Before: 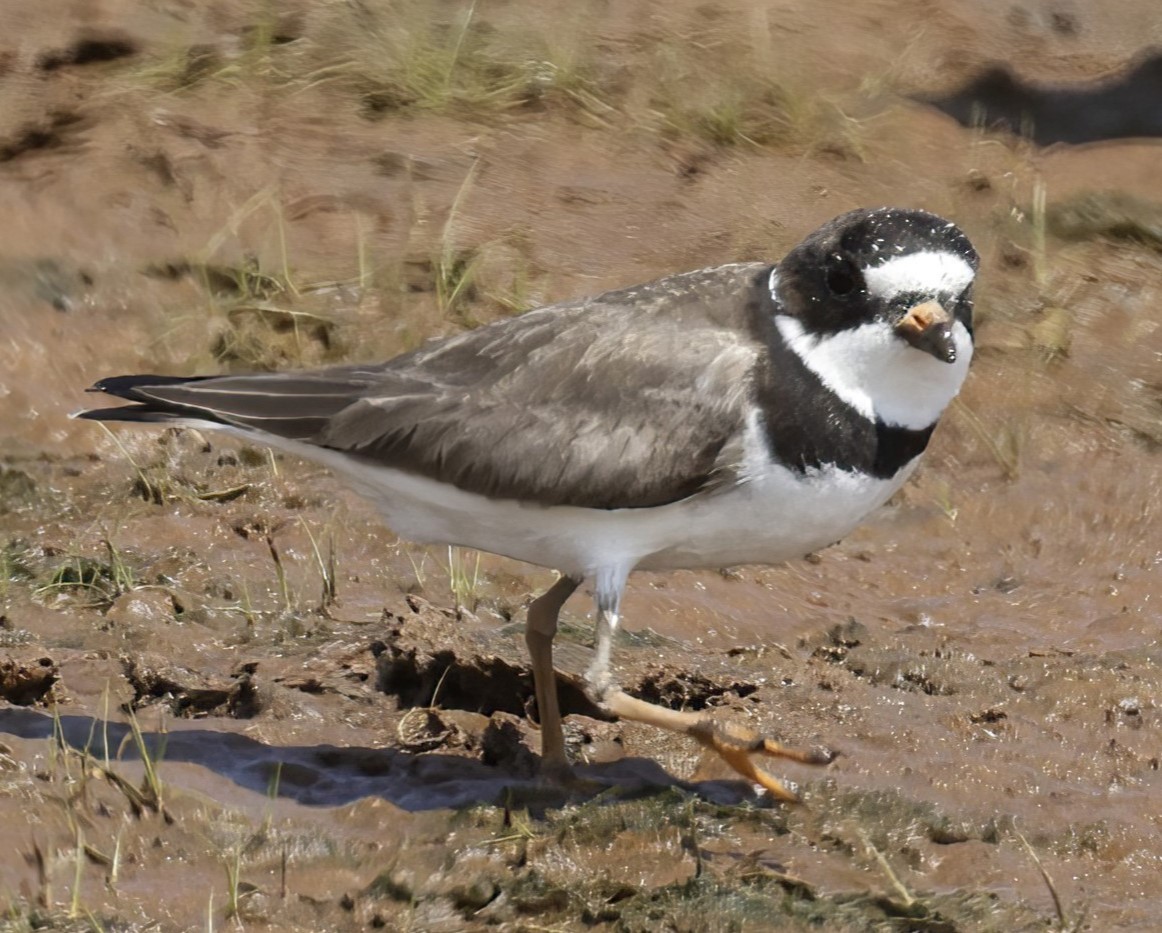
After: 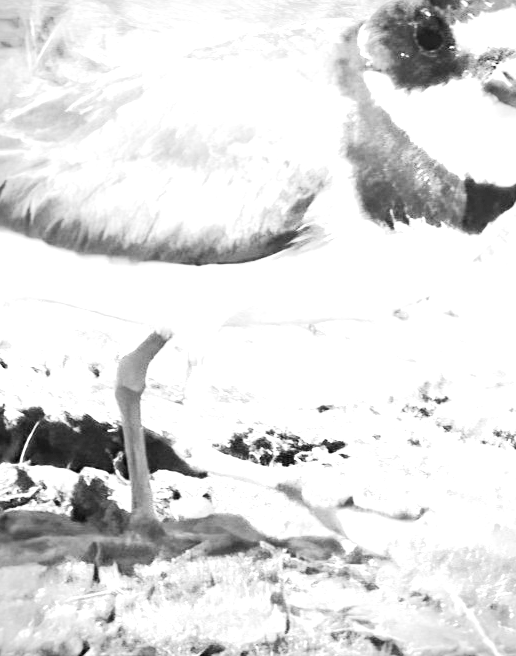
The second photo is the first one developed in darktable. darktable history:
vignetting: on, module defaults
tone curve: curves: ch0 [(0, 0) (0.003, 0.008) (0.011, 0.008) (0.025, 0.011) (0.044, 0.017) (0.069, 0.026) (0.1, 0.039) (0.136, 0.054) (0.177, 0.093) (0.224, 0.15) (0.277, 0.21) (0.335, 0.285) (0.399, 0.366) (0.468, 0.462) (0.543, 0.564) (0.623, 0.679) (0.709, 0.79) (0.801, 0.883) (0.898, 0.95) (1, 1)], preserve colors none
exposure: exposure 3 EV, compensate highlight preservation false
crop: left 35.432%, top 26.233%, right 20.145%, bottom 3.432%
monochrome: a 26.22, b 42.67, size 0.8
